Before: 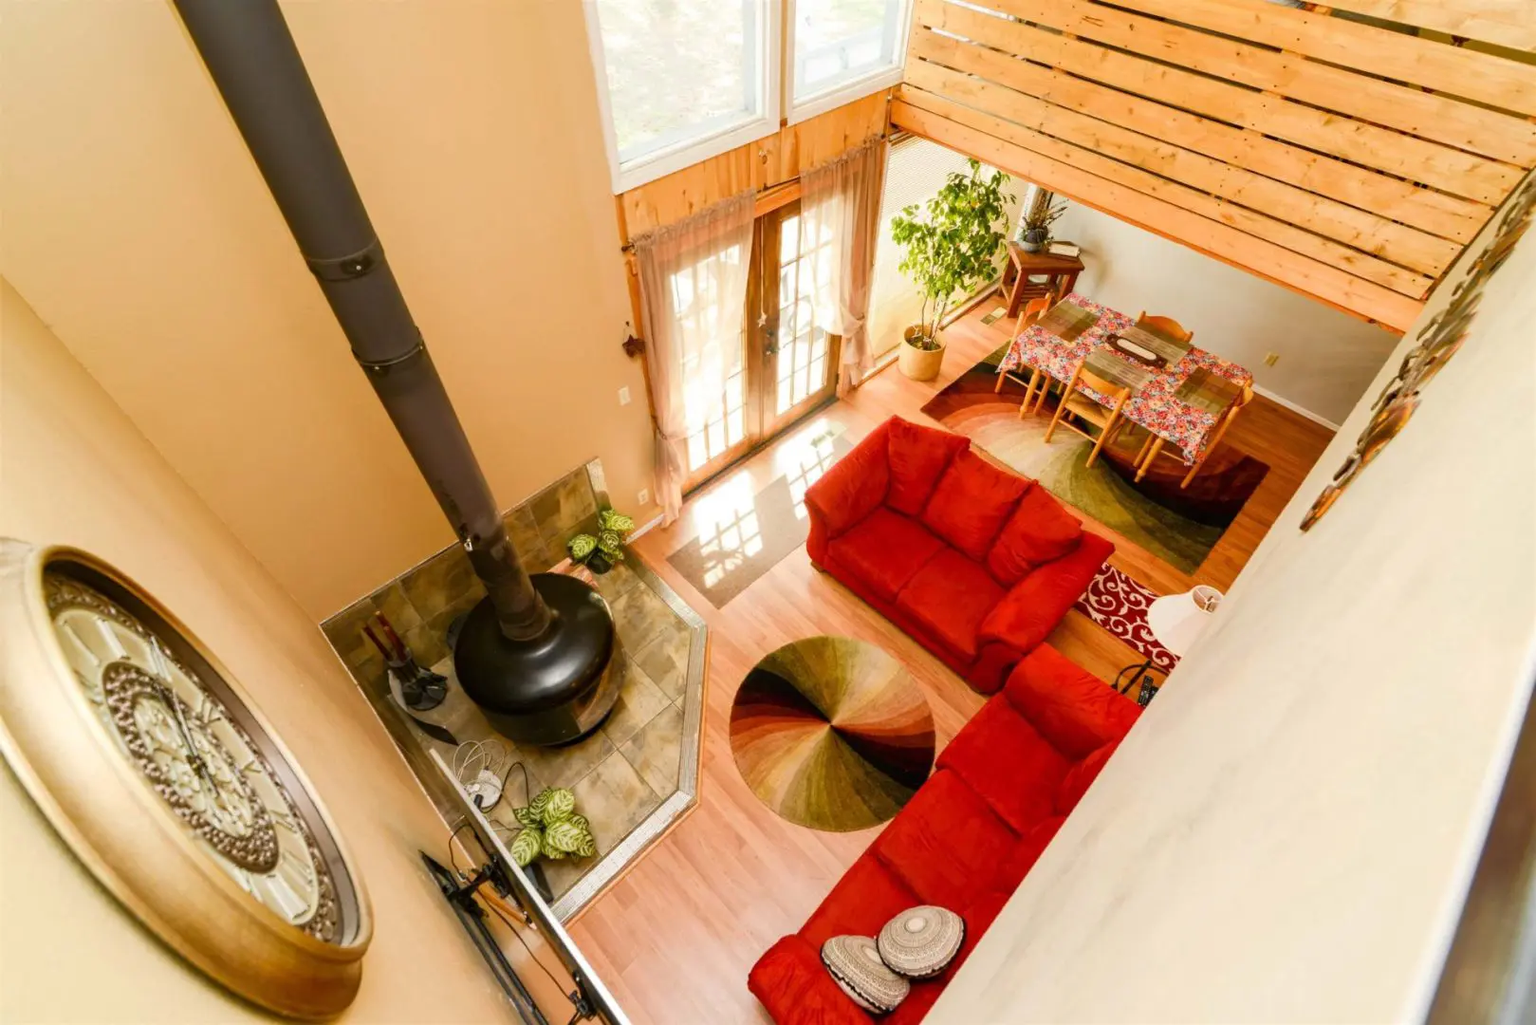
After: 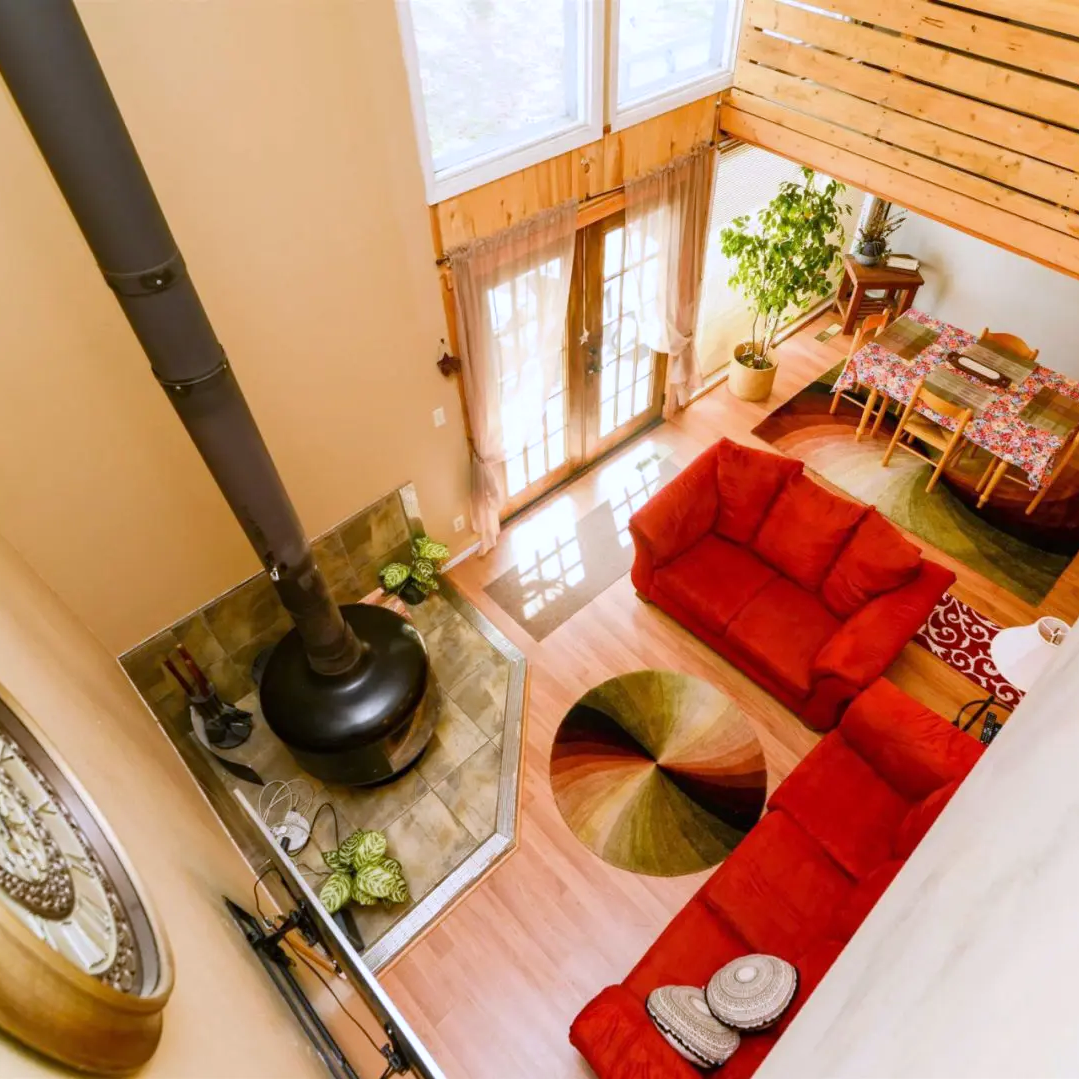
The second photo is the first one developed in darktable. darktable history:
crop and rotate: left 13.537%, right 19.796%
white balance: red 0.967, blue 1.119, emerald 0.756
